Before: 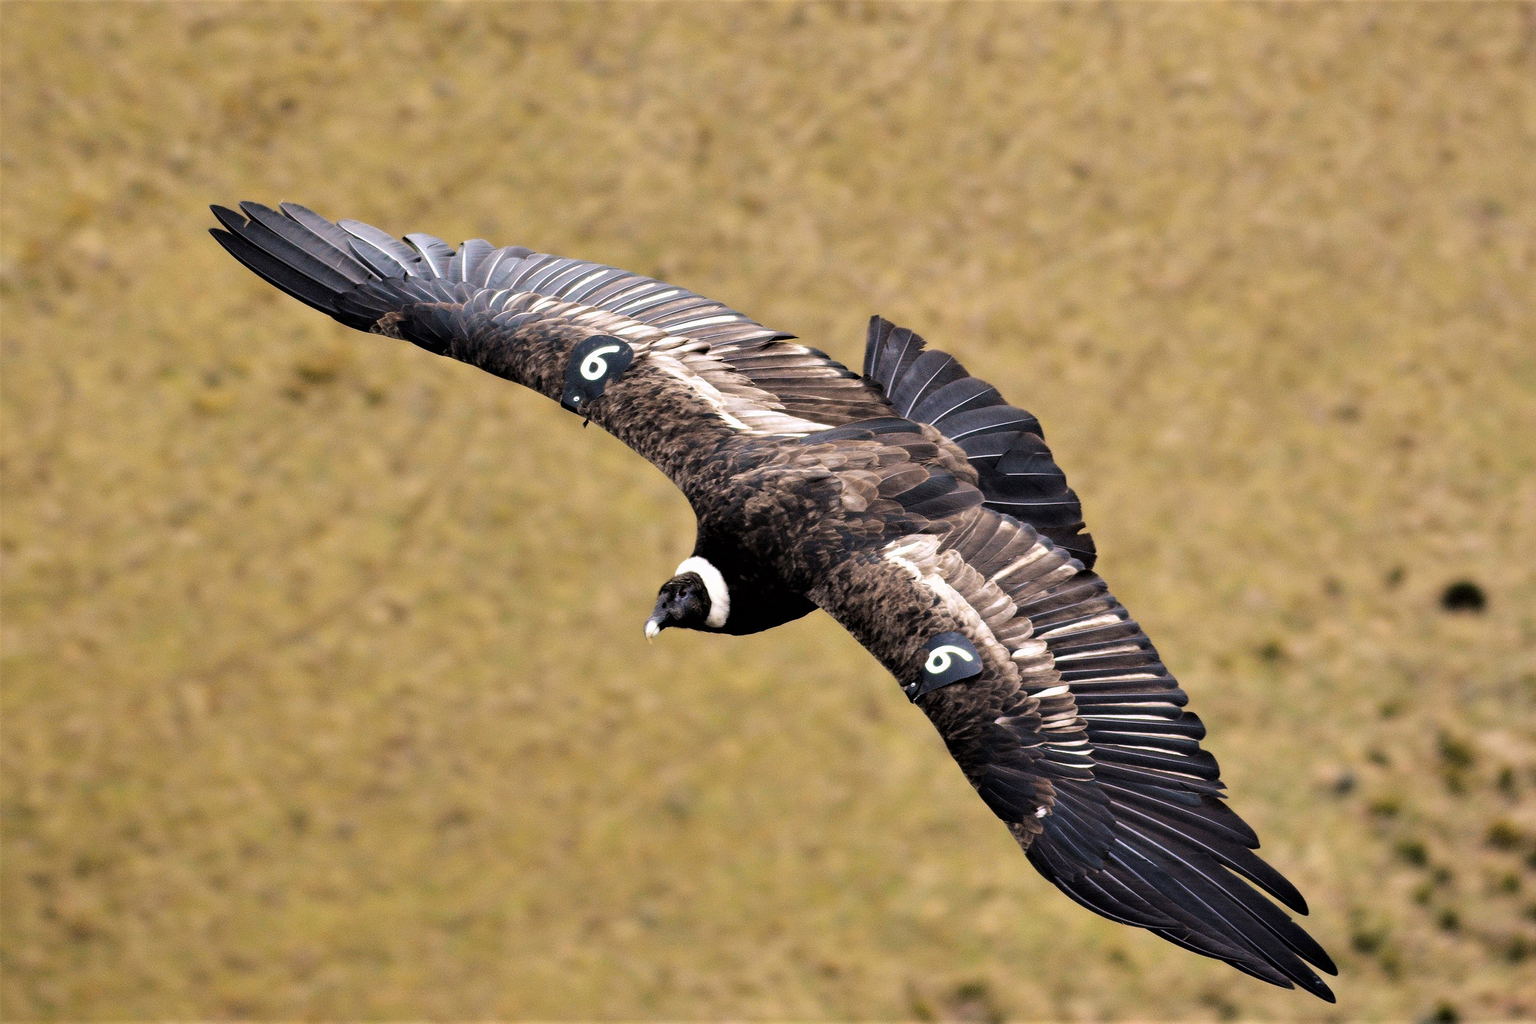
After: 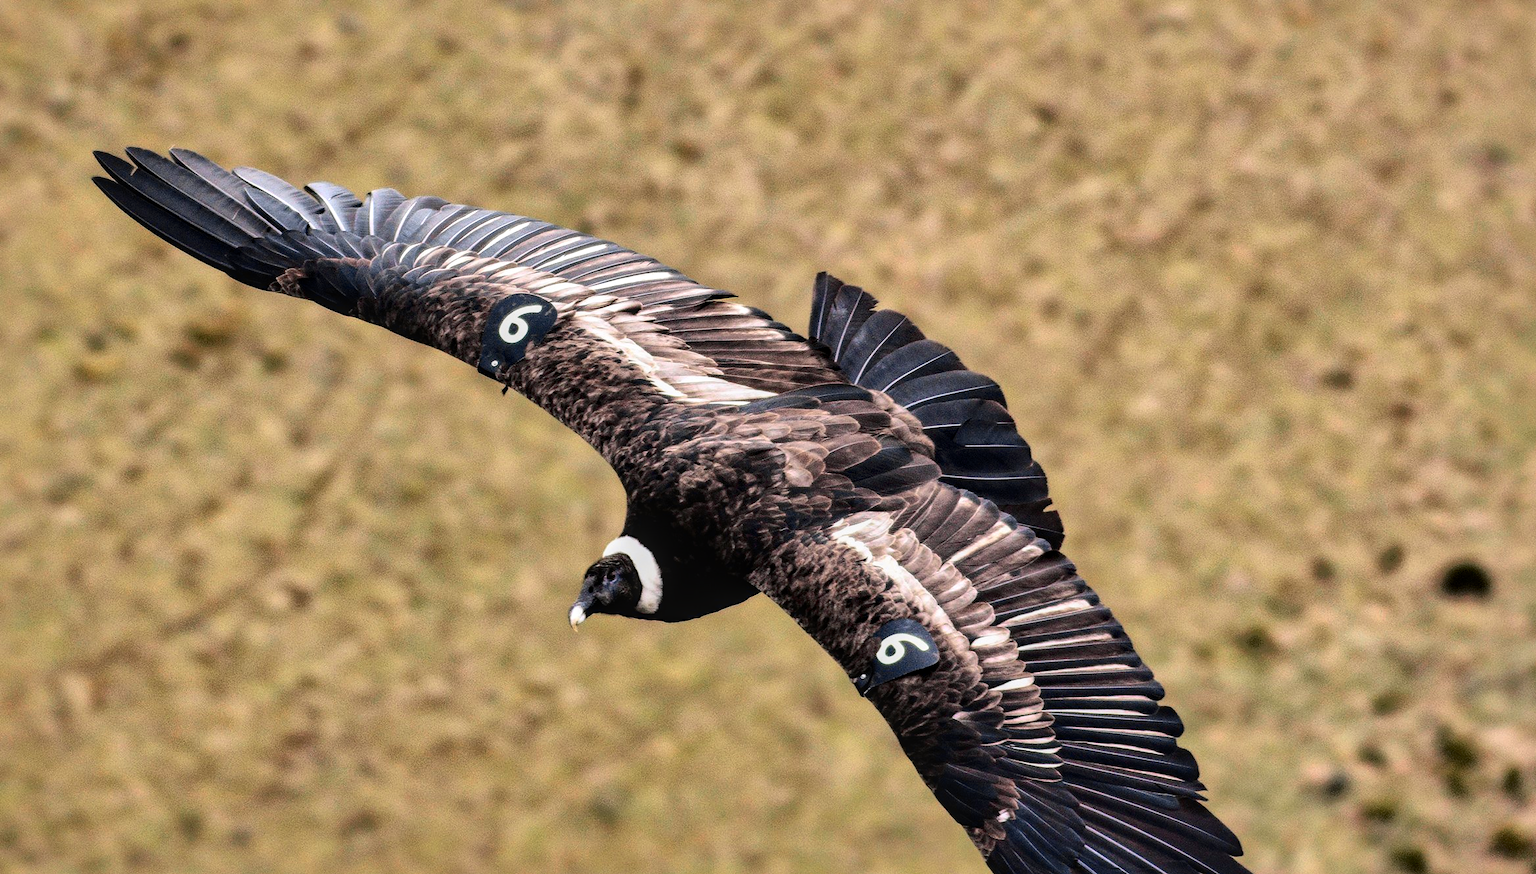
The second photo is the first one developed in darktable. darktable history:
crop: left 8.155%, top 6.611%, bottom 15.385%
shadows and highlights: shadows 40, highlights -60
local contrast: on, module defaults
tone curve: curves: ch0 [(0, 0.012) (0.056, 0.046) (0.218, 0.213) (0.606, 0.62) (0.82, 0.846) (1, 1)]; ch1 [(0, 0) (0.226, 0.261) (0.403, 0.437) (0.469, 0.472) (0.495, 0.499) (0.508, 0.503) (0.545, 0.555) (0.59, 0.598) (0.686, 0.728) (1, 1)]; ch2 [(0, 0) (0.269, 0.299) (0.459, 0.45) (0.498, 0.499) (0.523, 0.512) (0.568, 0.558) (0.634, 0.617) (0.698, 0.677) (0.806, 0.769) (1, 1)], color space Lab, independent channels, preserve colors none
contrast brightness saturation: contrast 0.28
